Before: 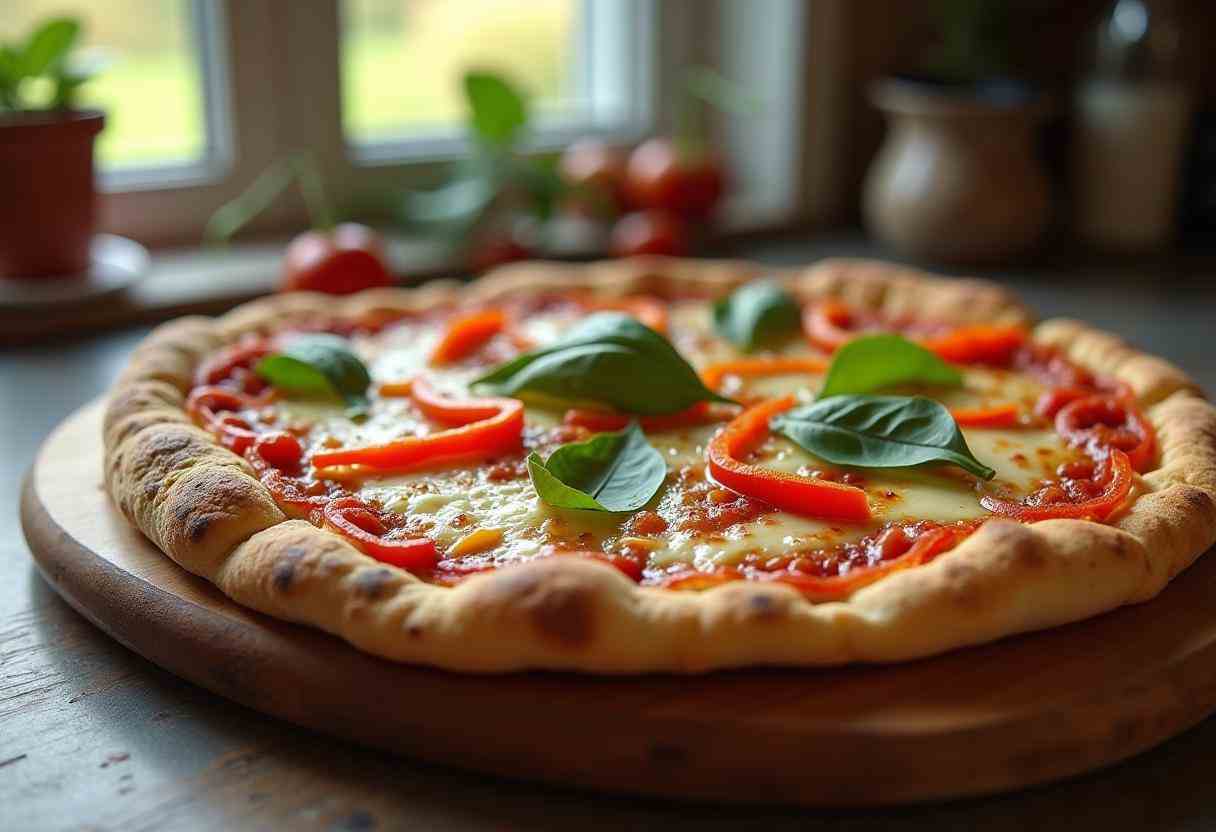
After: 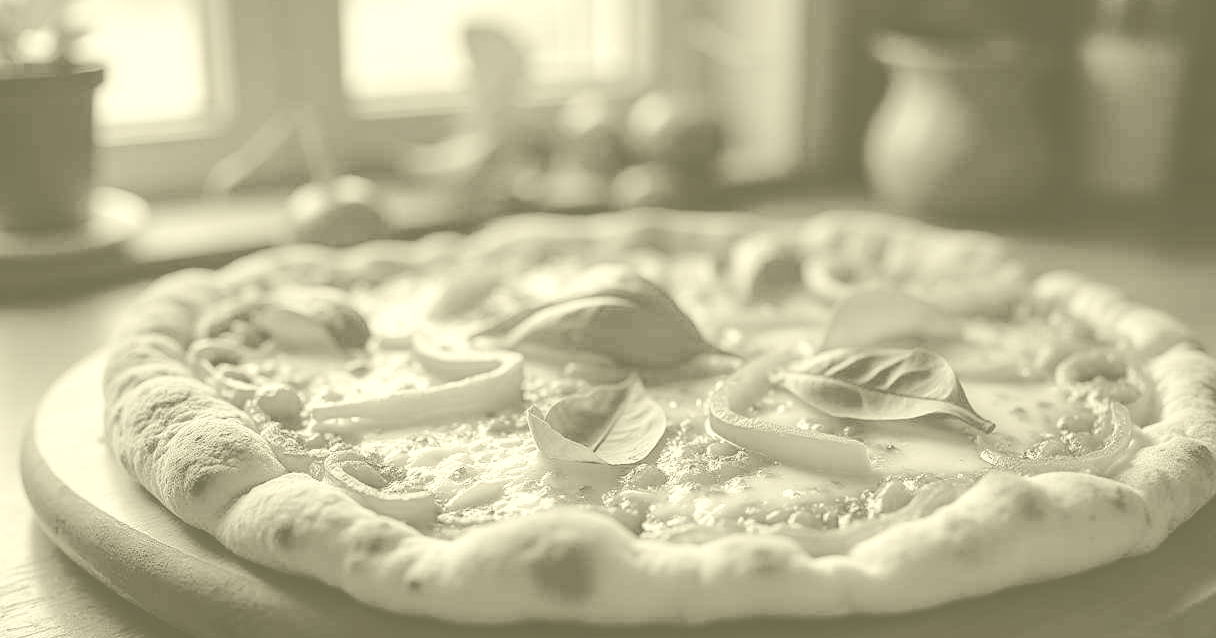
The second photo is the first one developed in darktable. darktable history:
colorize: hue 43.2°, saturation 40%, version 1
rotate and perspective: crop left 0, crop top 0
exposure: black level correction 0.029, exposure -0.073 EV, compensate highlight preservation false
crop: top 5.667%, bottom 17.637%
